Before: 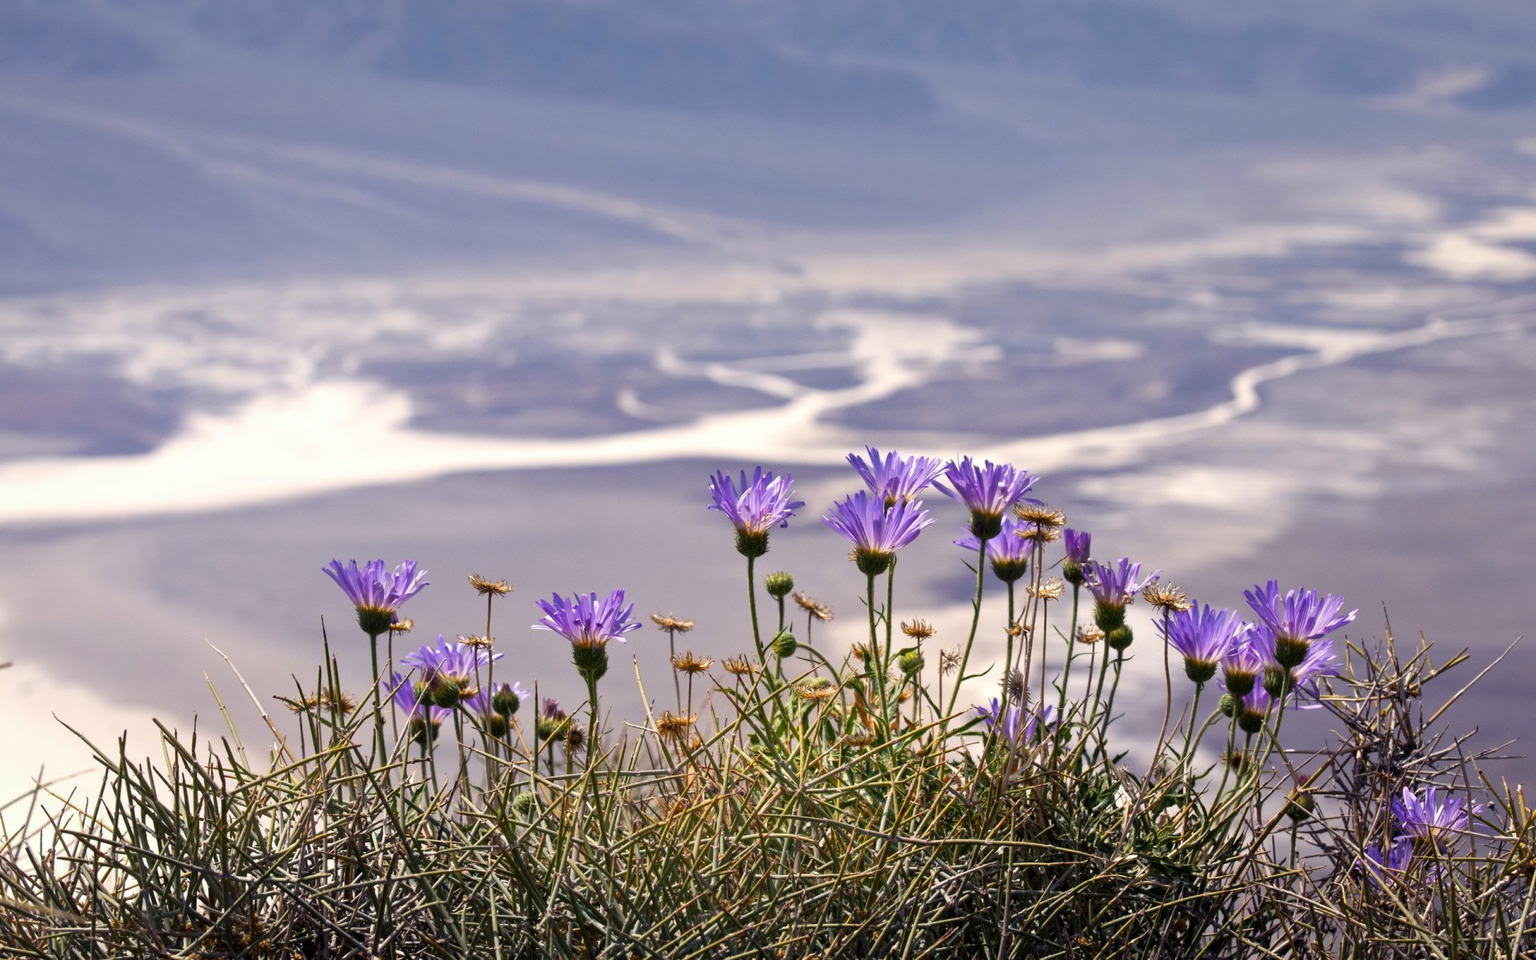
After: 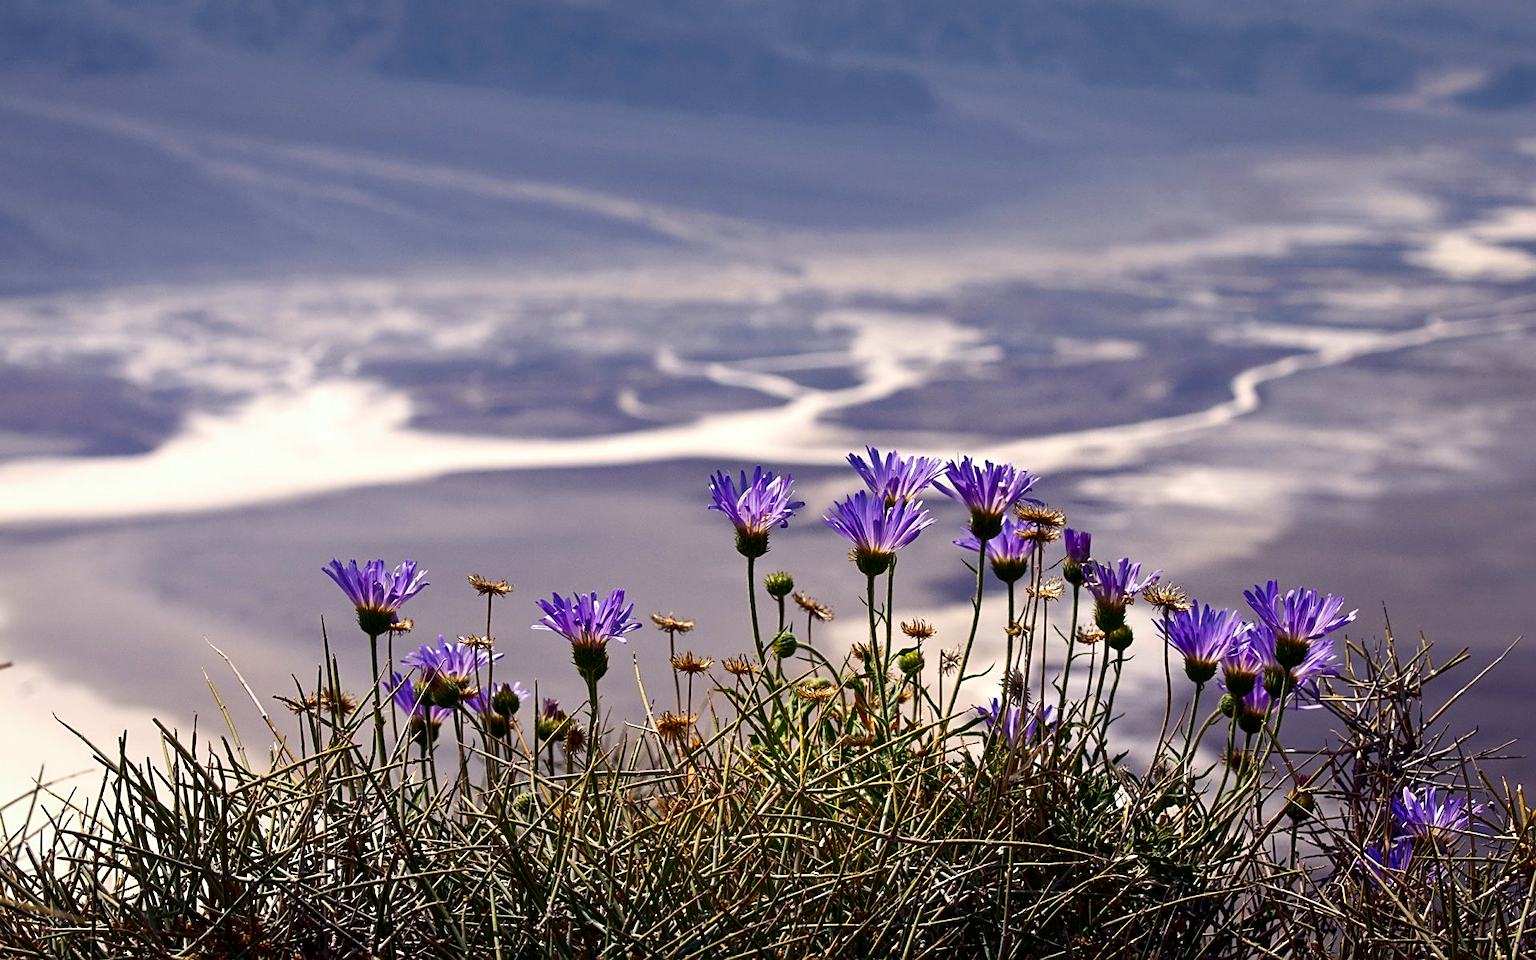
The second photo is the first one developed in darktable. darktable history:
sharpen: on, module defaults
tone equalizer: on, module defaults
contrast brightness saturation: contrast 0.125, brightness -0.225, saturation 0.147
